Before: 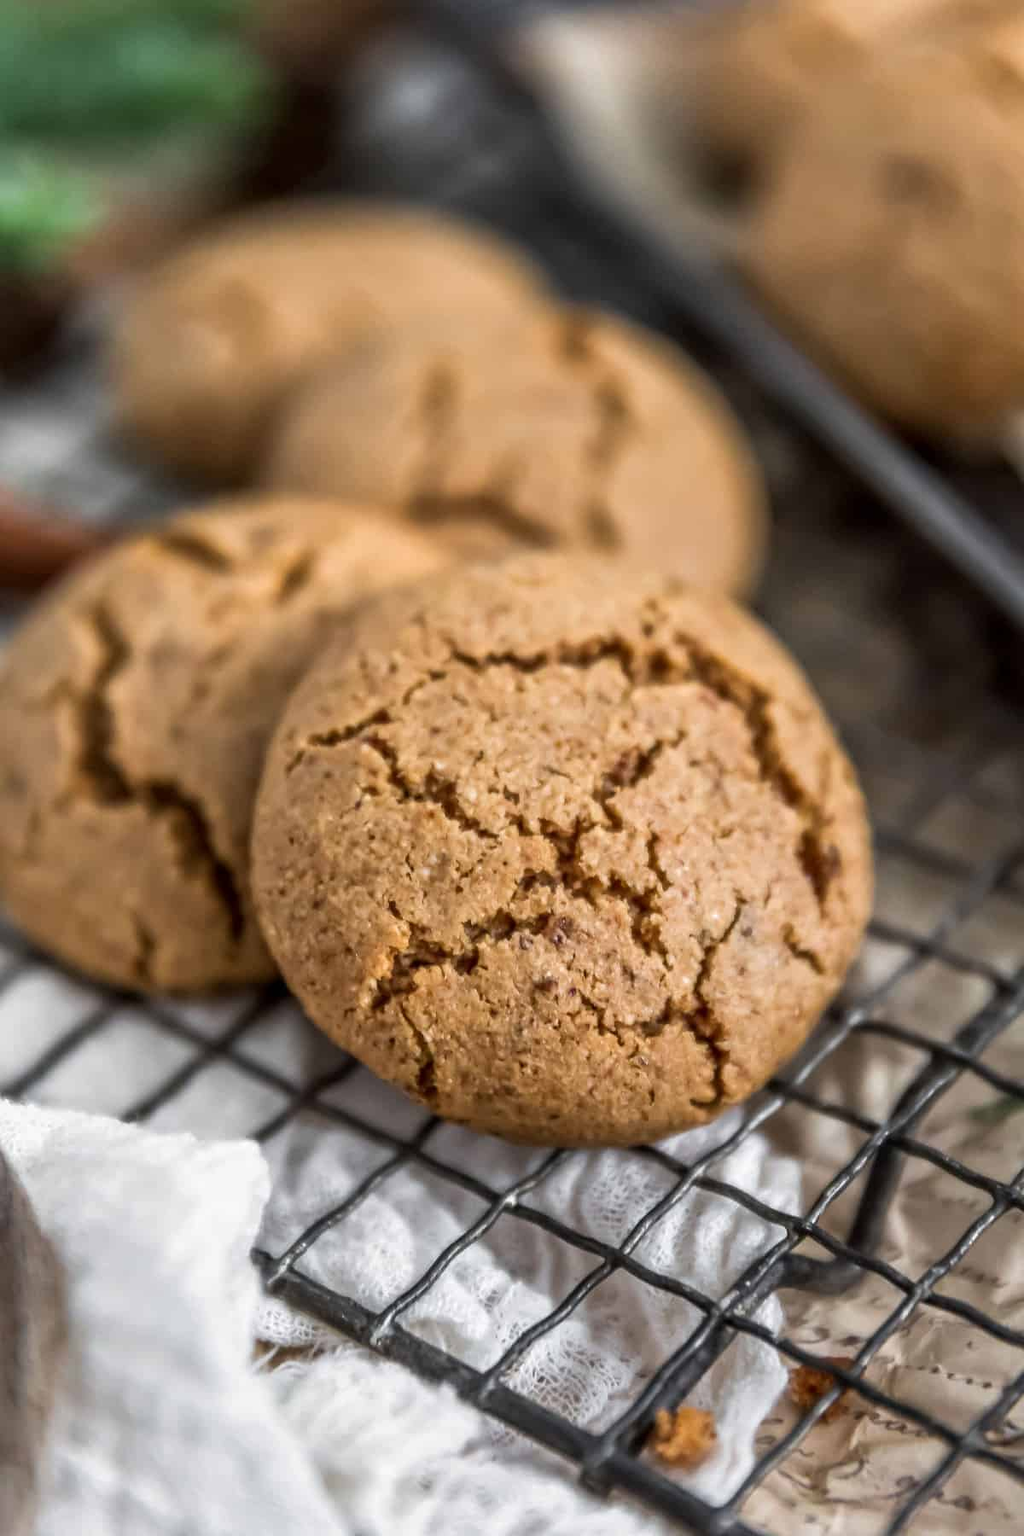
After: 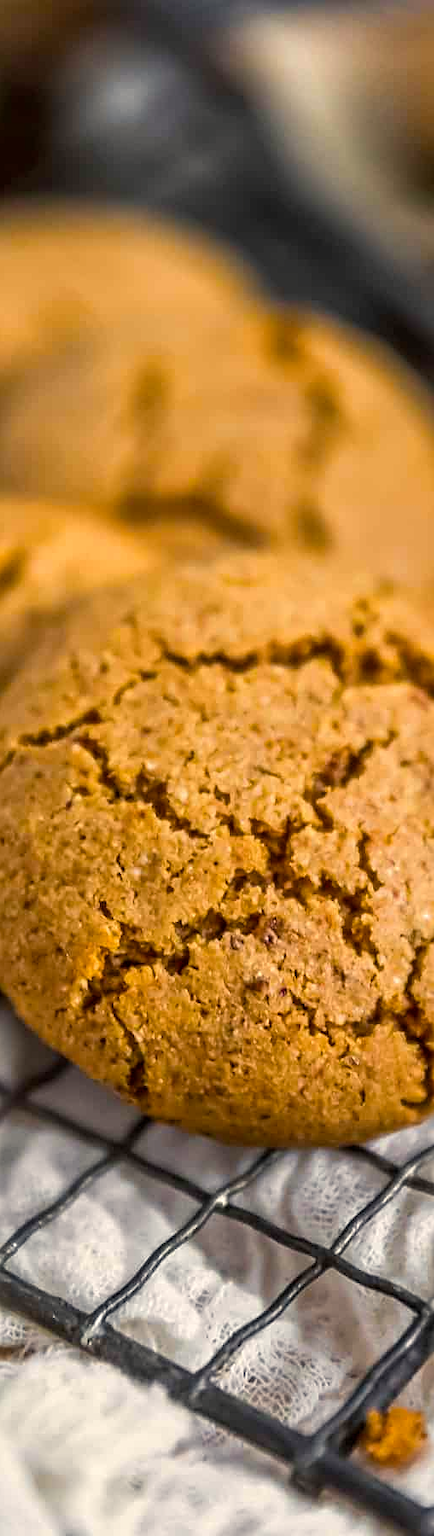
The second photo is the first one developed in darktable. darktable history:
sharpen: on, module defaults
color balance rgb: highlights gain › chroma 3.101%, highlights gain › hue 76.66°, linear chroma grading › global chroma 0.733%, perceptual saturation grading › global saturation 30.553%, global vibrance 20%
crop: left 28.286%, right 29.245%
